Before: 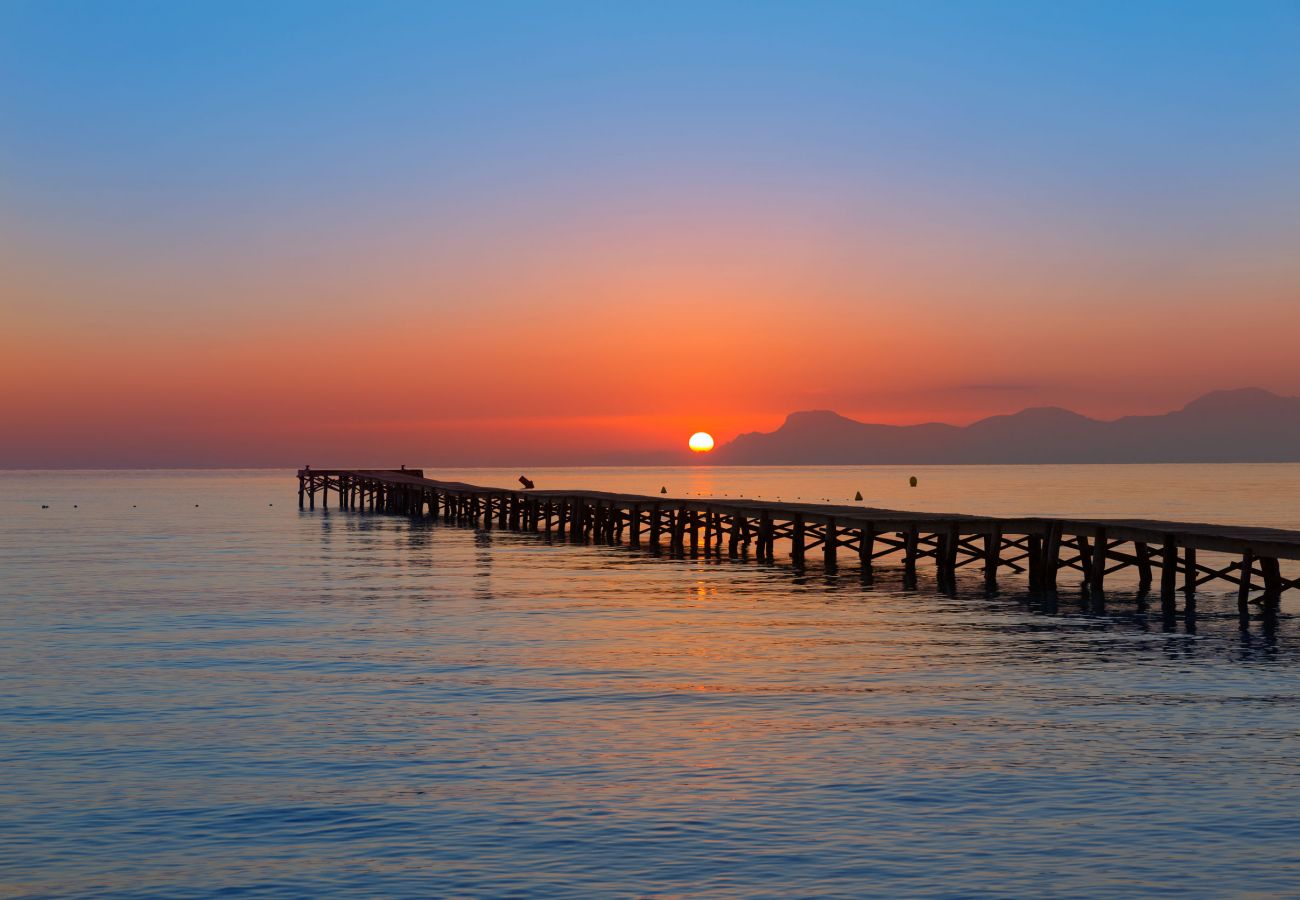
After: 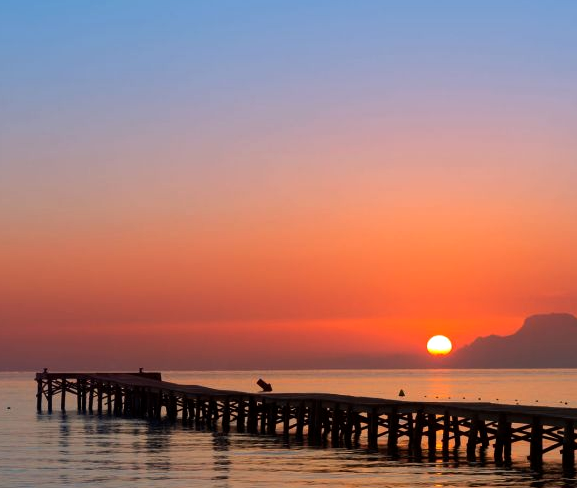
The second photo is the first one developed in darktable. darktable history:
tone equalizer: -8 EV -0.424 EV, -7 EV -0.427 EV, -6 EV -0.299 EV, -5 EV -0.213 EV, -3 EV 0.219 EV, -2 EV 0.356 EV, -1 EV 0.388 EV, +0 EV 0.431 EV, edges refinement/feathering 500, mask exposure compensation -1.57 EV, preserve details no
crop: left 20.158%, top 10.872%, right 35.454%, bottom 34.795%
exposure: black level correction 0.002, exposure -0.201 EV, compensate exposure bias true, compensate highlight preservation false
